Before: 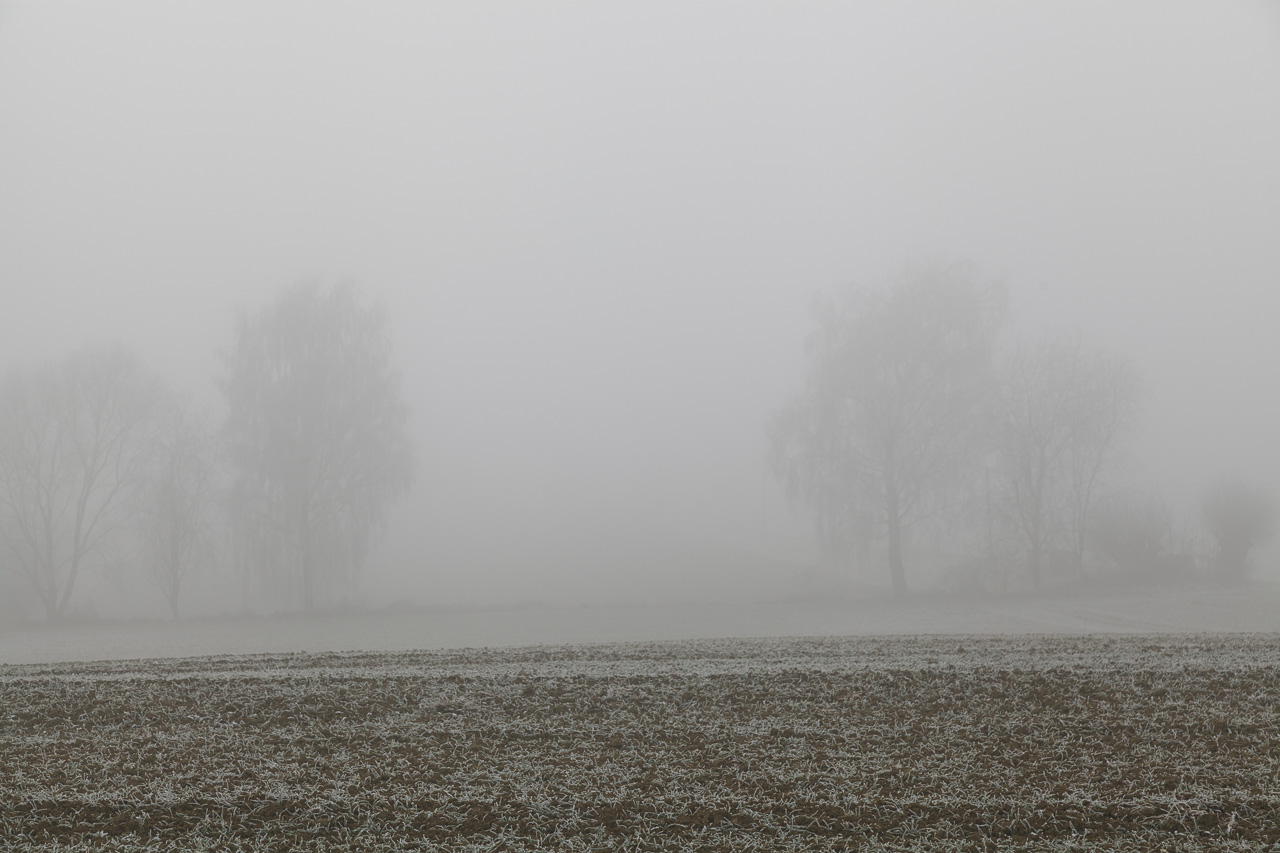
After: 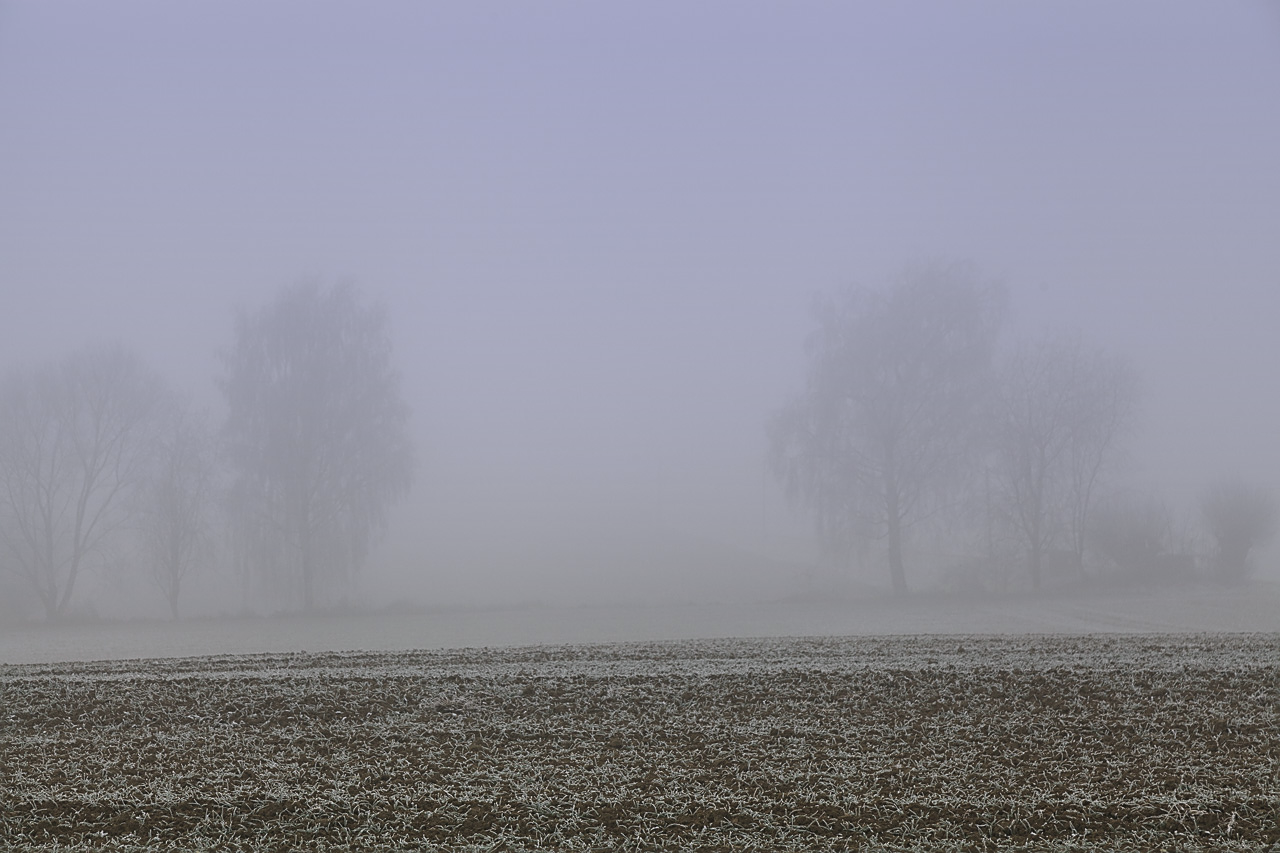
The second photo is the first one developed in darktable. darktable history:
sharpen: on, module defaults
rgb curve: curves: ch0 [(0, 0) (0.078, 0.051) (0.929, 0.956) (1, 1)], compensate middle gray true
color balance rgb: saturation formula JzAzBz (2021)
graduated density: hue 238.83°, saturation 50%
